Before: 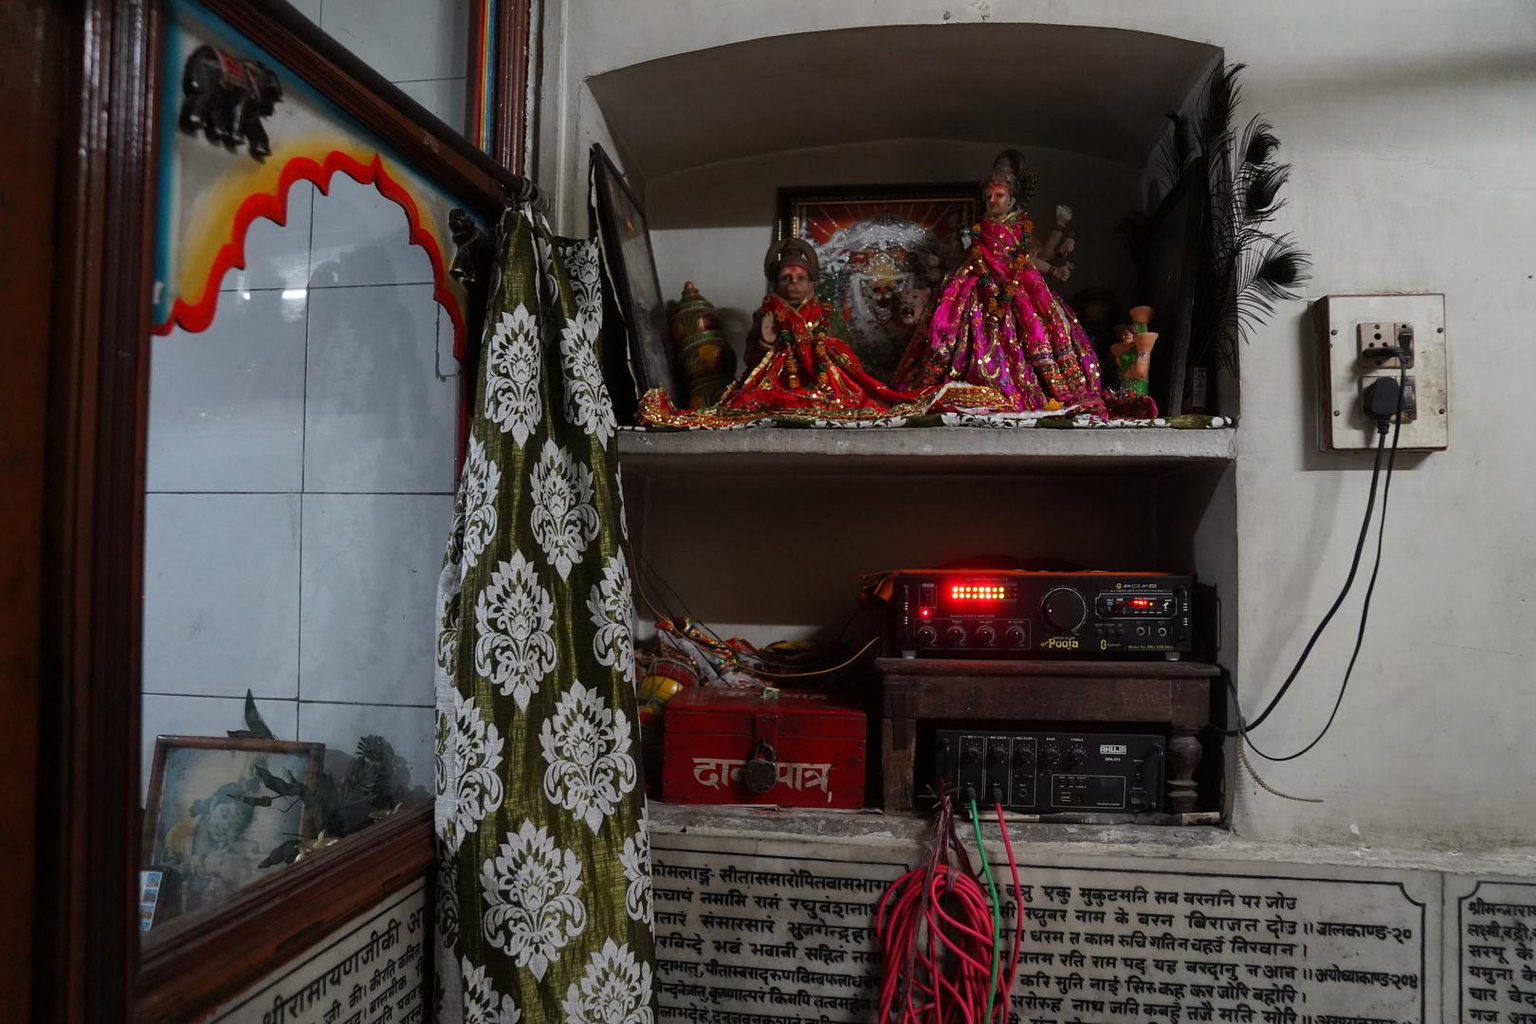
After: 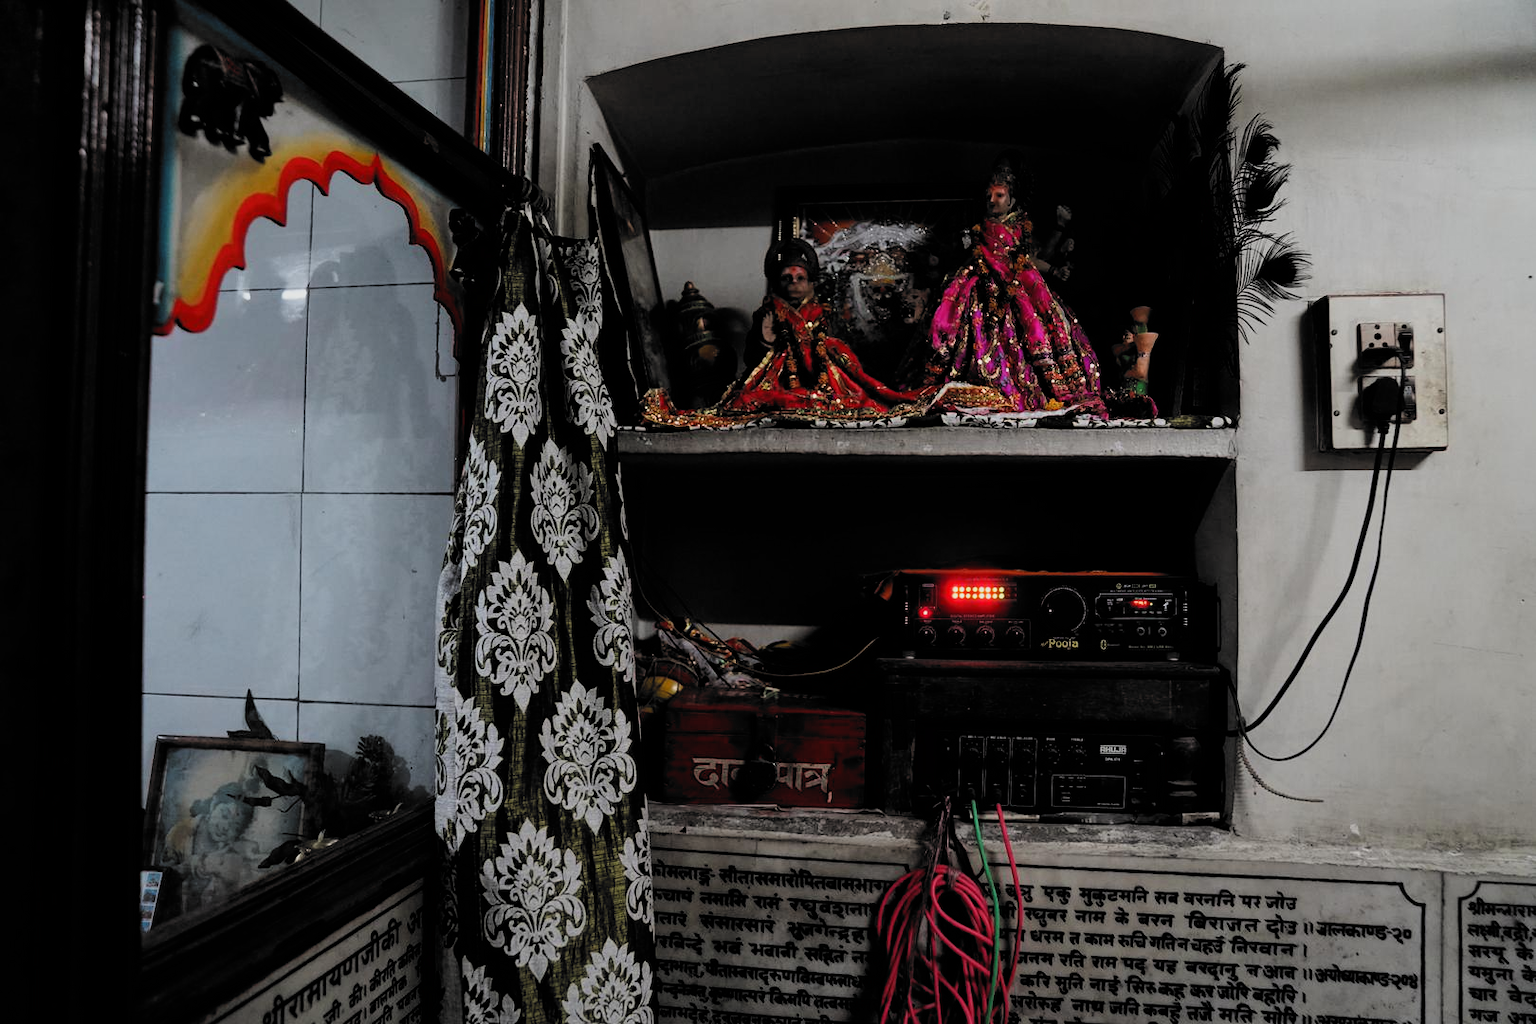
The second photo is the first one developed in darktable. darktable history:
filmic rgb: black relative exposure -5.1 EV, white relative exposure 3.99 EV, hardness 2.88, contrast 1.3, highlights saturation mix -31.48%, color science v6 (2022)
